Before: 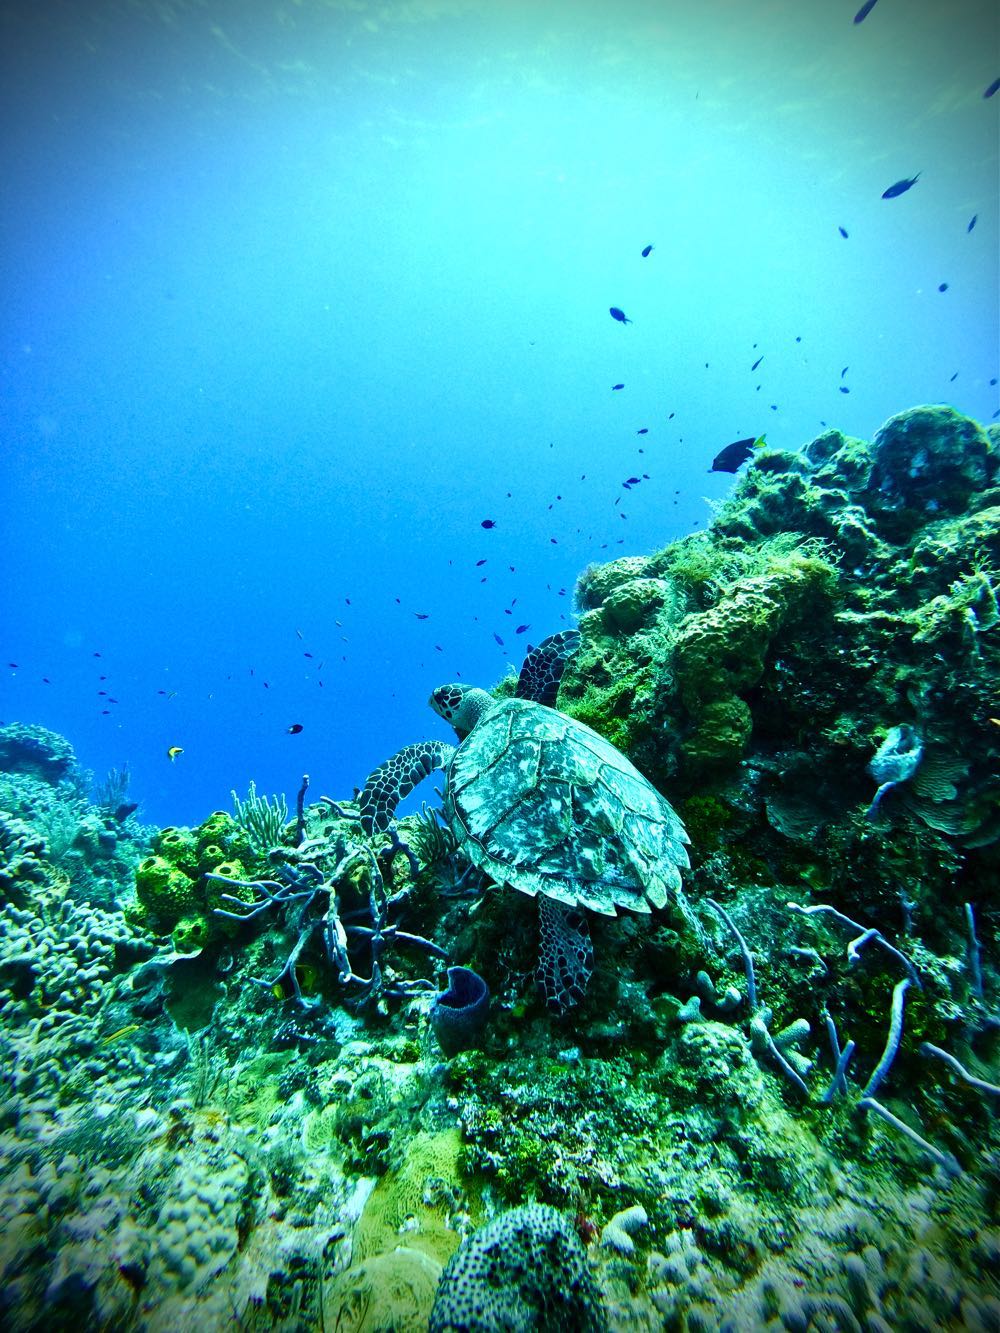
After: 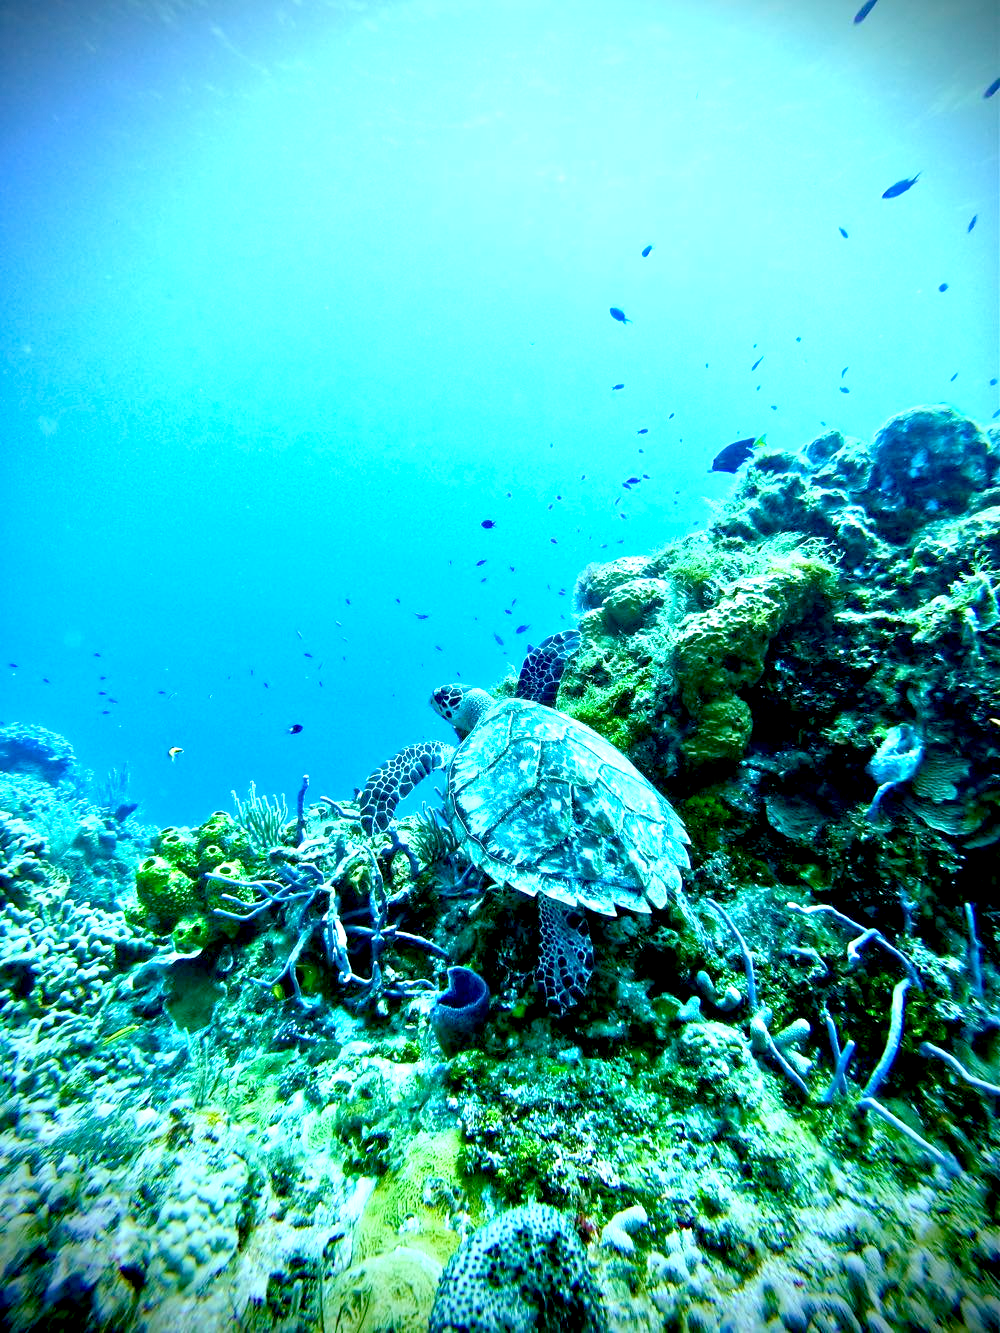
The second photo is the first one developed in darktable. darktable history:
exposure: black level correction 0.012, exposure 0.7 EV, compensate exposure bias true, compensate highlight preservation false
white balance: red 0.948, green 1.02, blue 1.176
